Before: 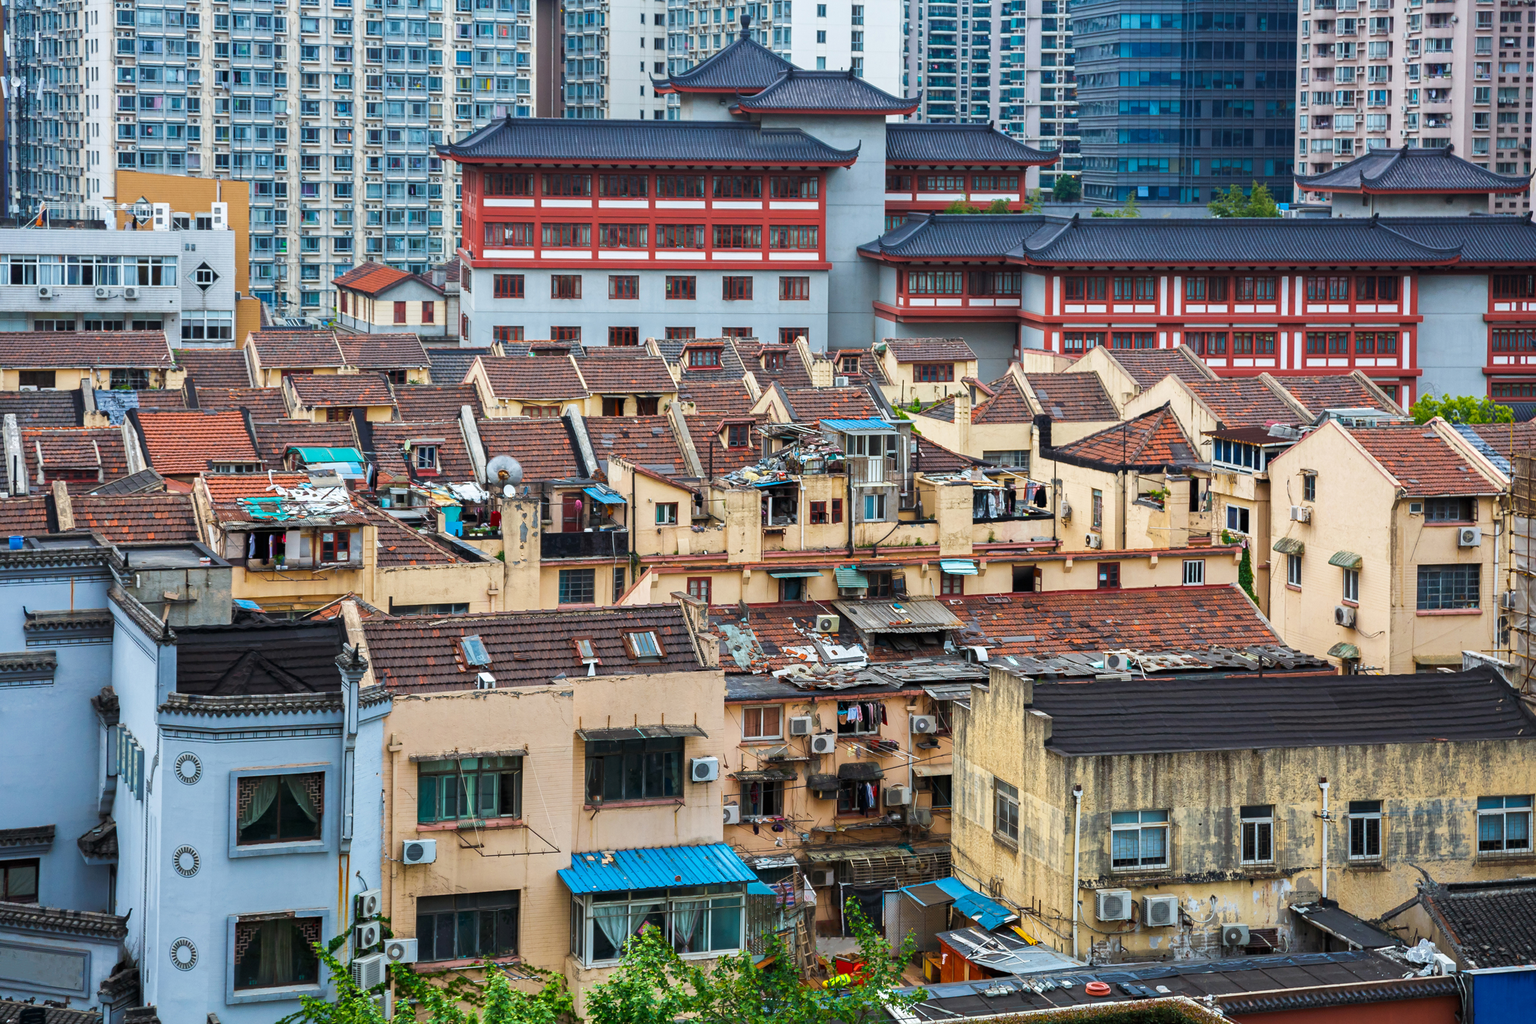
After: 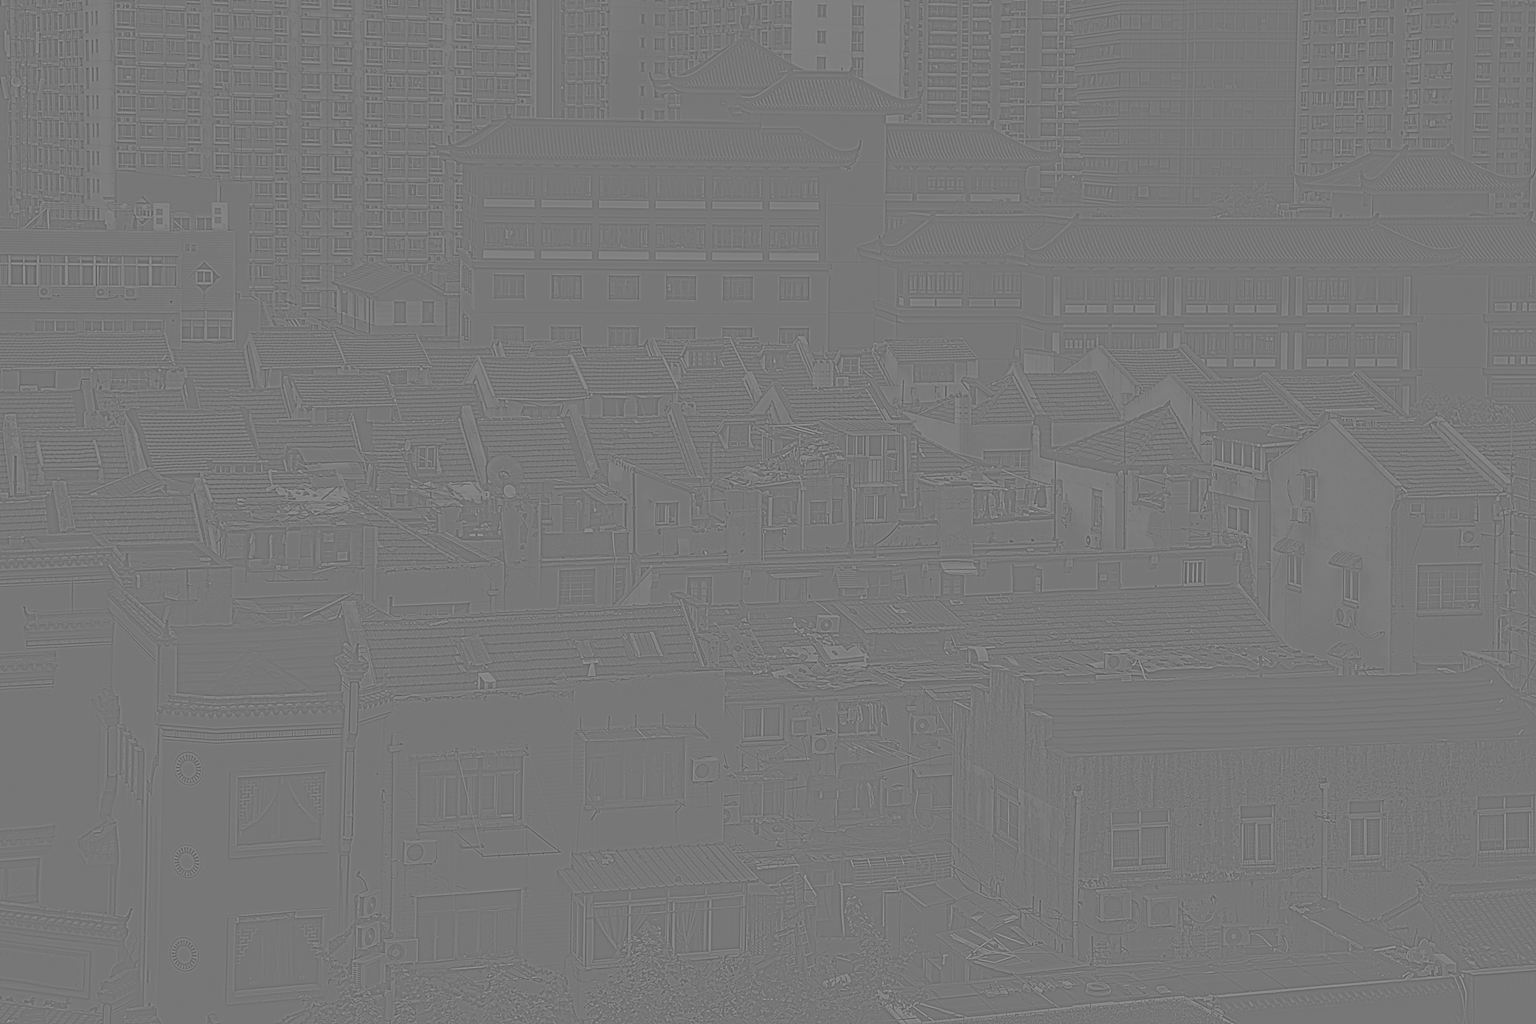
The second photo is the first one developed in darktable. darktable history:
exposure: black level correction 0, exposure 0.7 EV, compensate exposure bias true, compensate highlight preservation false
highpass: sharpness 6%, contrast boost 7.63%
